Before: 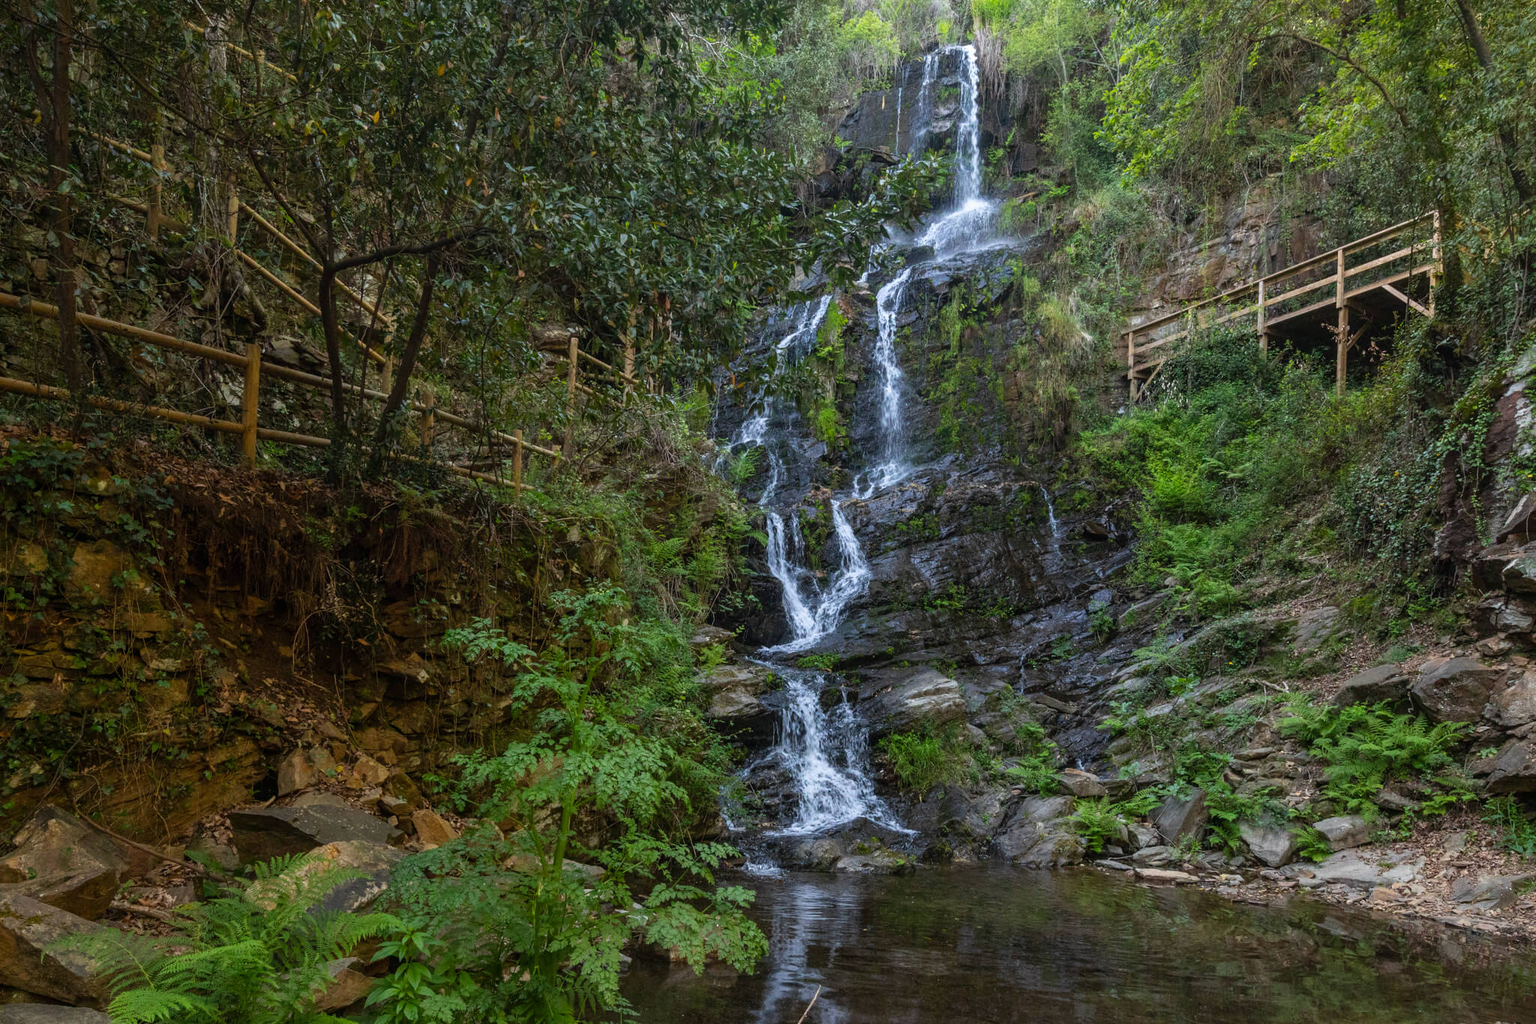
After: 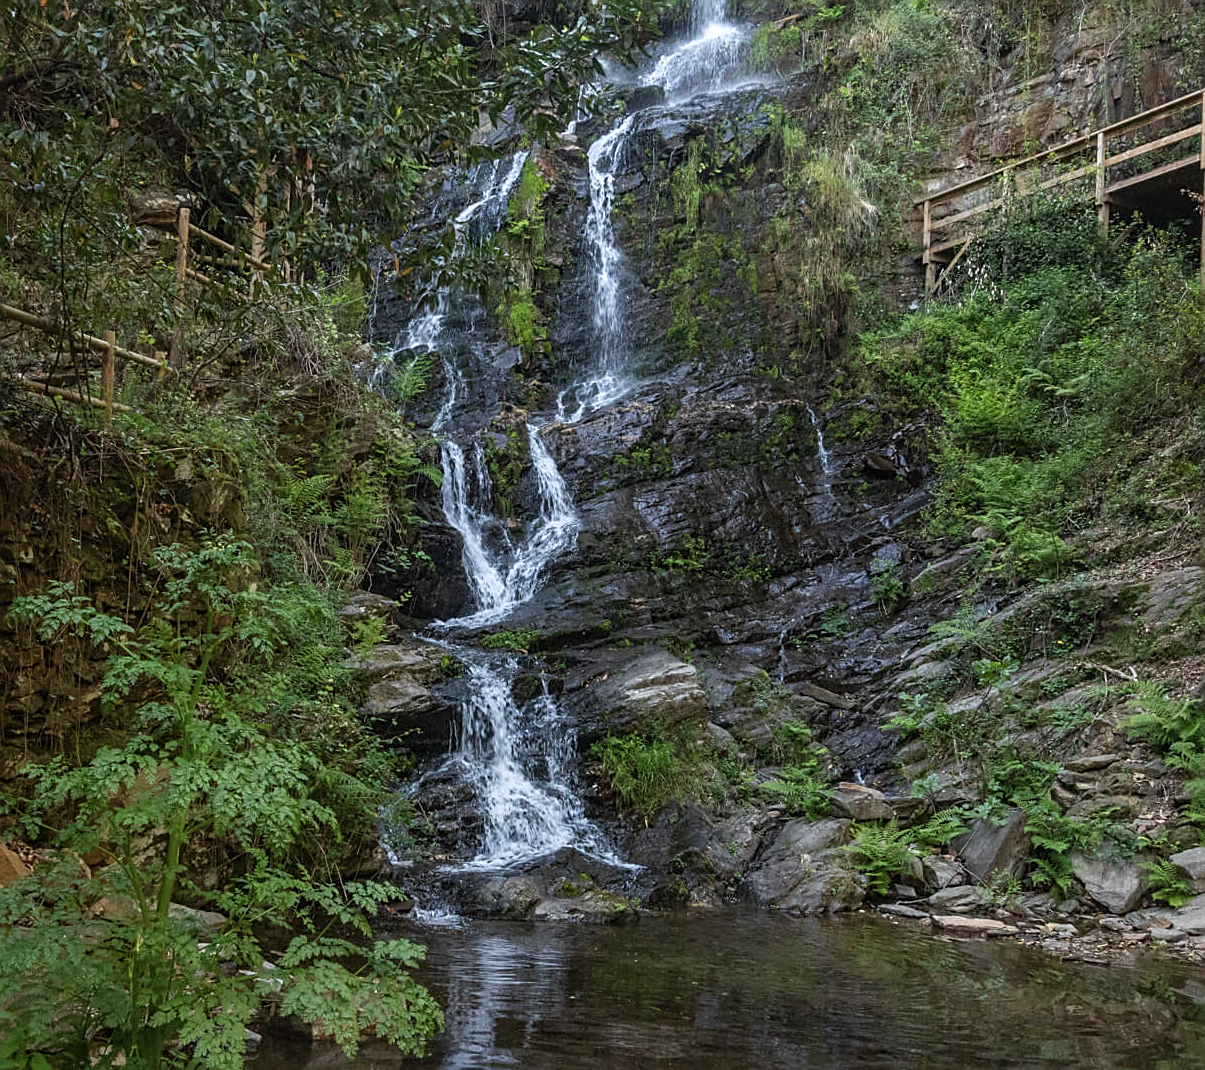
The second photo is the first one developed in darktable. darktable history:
crop and rotate: left 28.376%, top 17.796%, right 12.776%, bottom 3.801%
exposure: exposure 0.082 EV, compensate highlight preservation false
sharpen: on, module defaults
color correction: highlights b* -0.027, saturation 0.833
